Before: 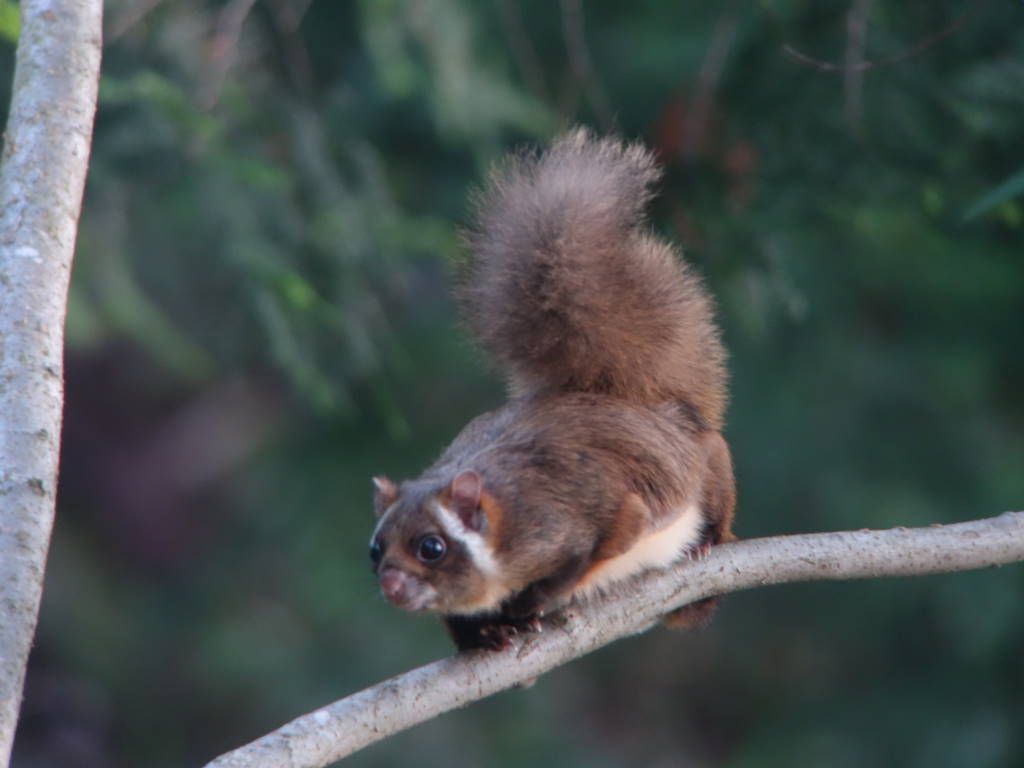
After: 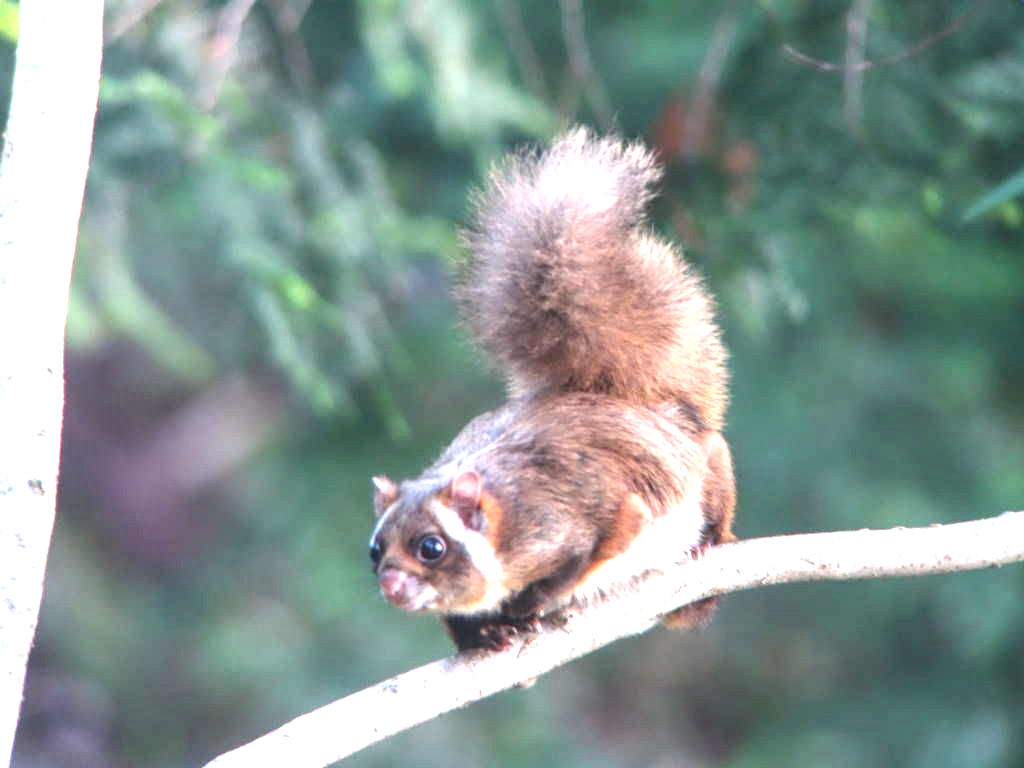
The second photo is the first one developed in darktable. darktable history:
local contrast: on, module defaults
exposure: black level correction 0, exposure 1.975 EV, compensate exposure bias true, compensate highlight preservation false
